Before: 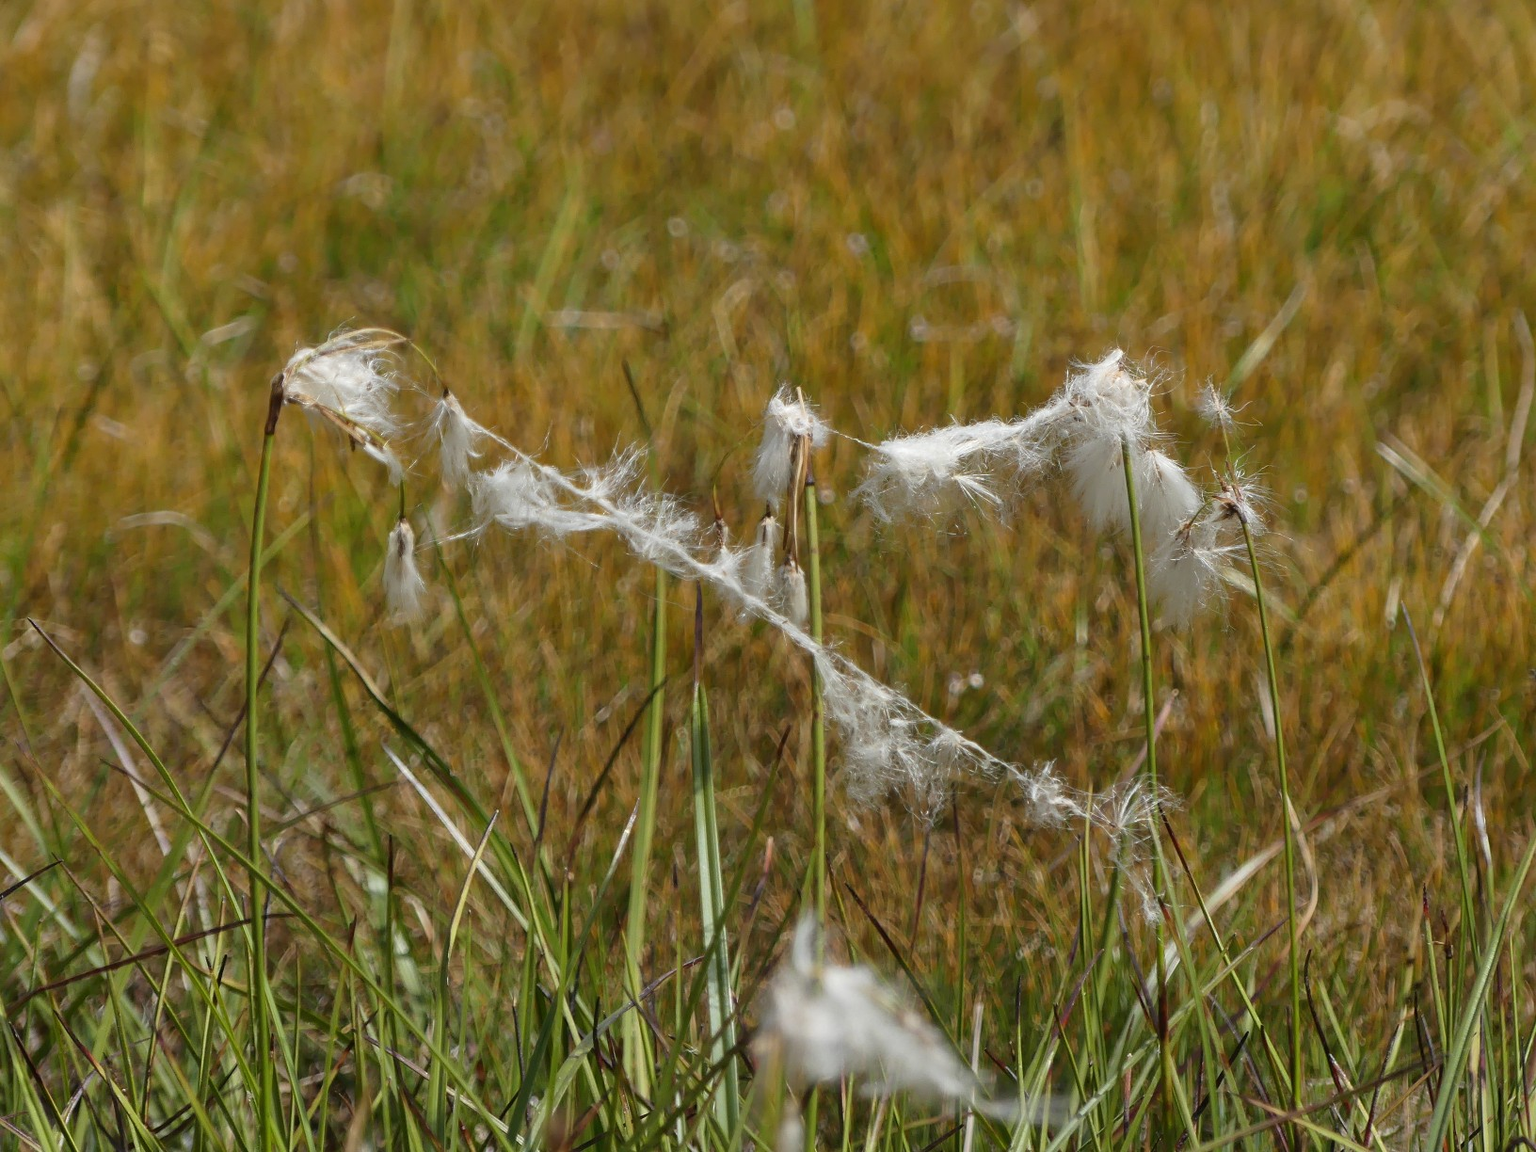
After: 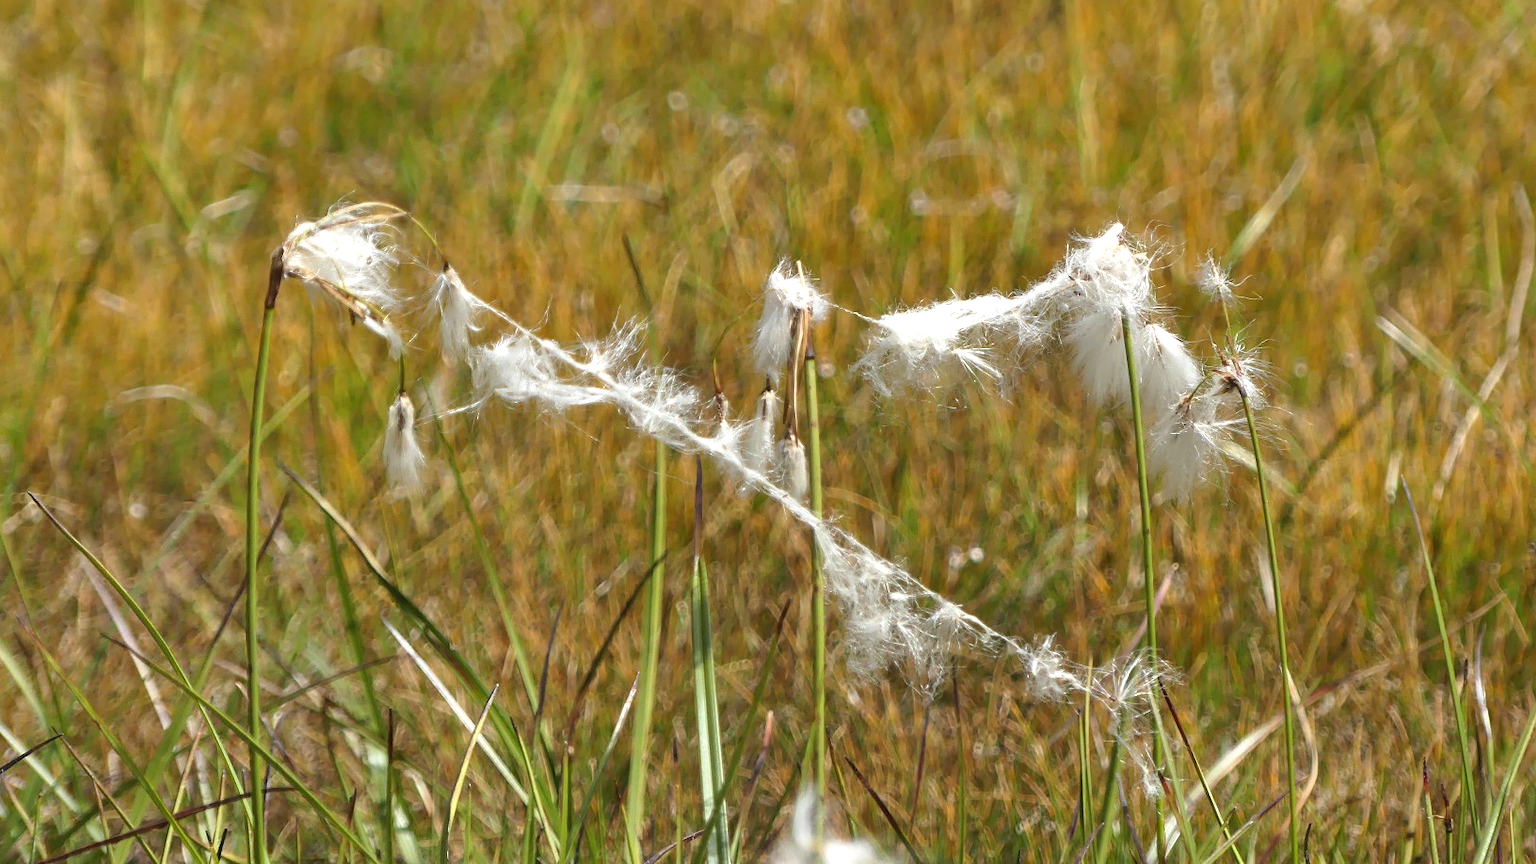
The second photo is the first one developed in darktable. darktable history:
crop: top 11.026%, bottom 13.965%
shadows and highlights: low approximation 0.01, soften with gaussian
exposure: black level correction 0, exposure 0.693 EV, compensate exposure bias true, compensate highlight preservation false
